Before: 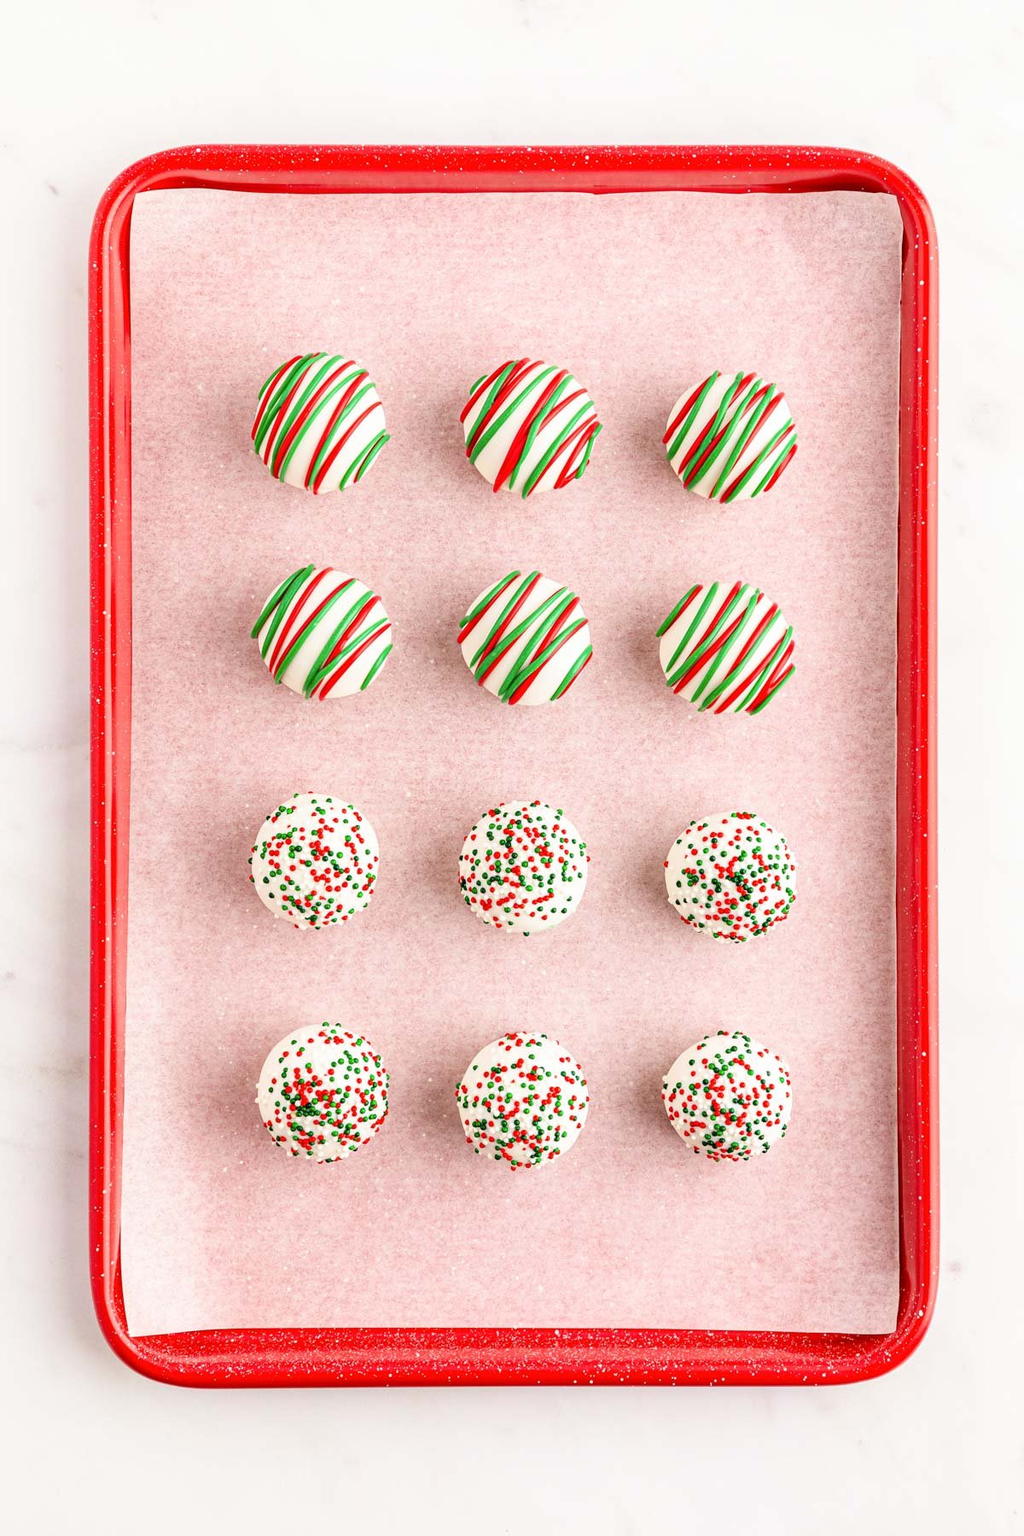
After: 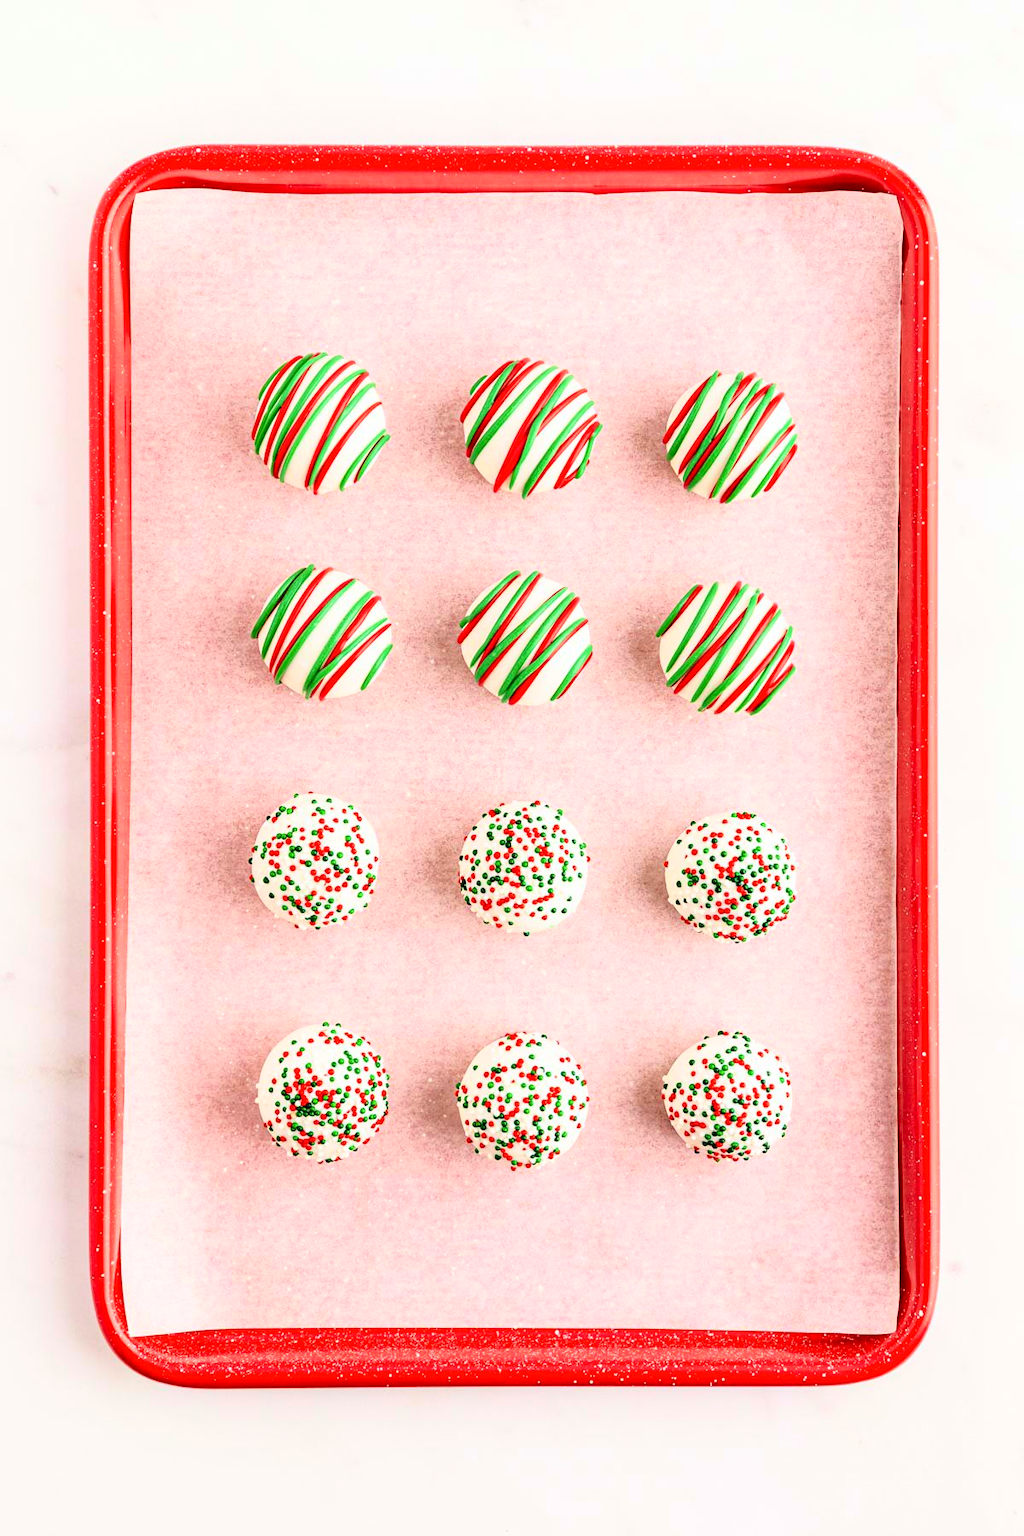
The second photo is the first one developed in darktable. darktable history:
tone curve: curves: ch0 [(0, 0) (0.234, 0.191) (0.48, 0.534) (0.608, 0.667) (0.725, 0.809) (0.864, 0.922) (1, 1)]; ch1 [(0, 0) (0.453, 0.43) (0.5, 0.5) (0.615, 0.649) (1, 1)]; ch2 [(0, 0) (0.5, 0.5) (0.586, 0.617) (1, 1)], color space Lab, independent channels, preserve colors none
